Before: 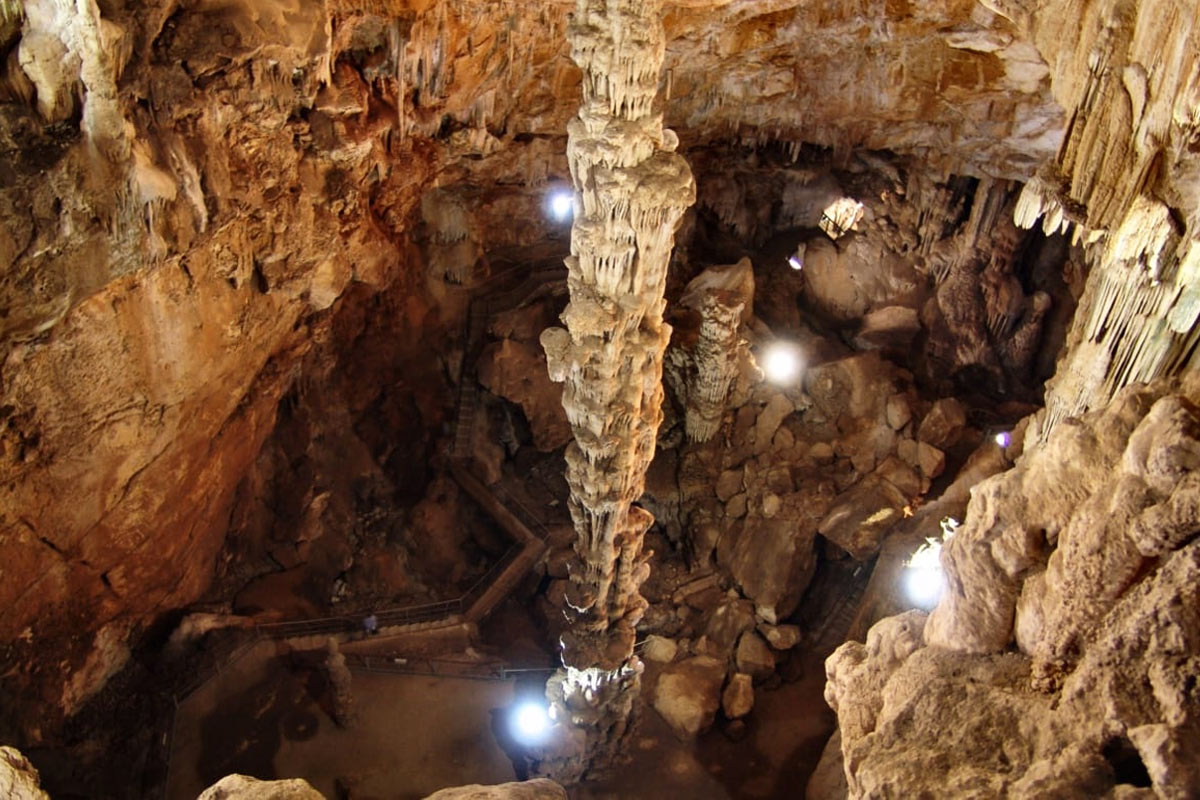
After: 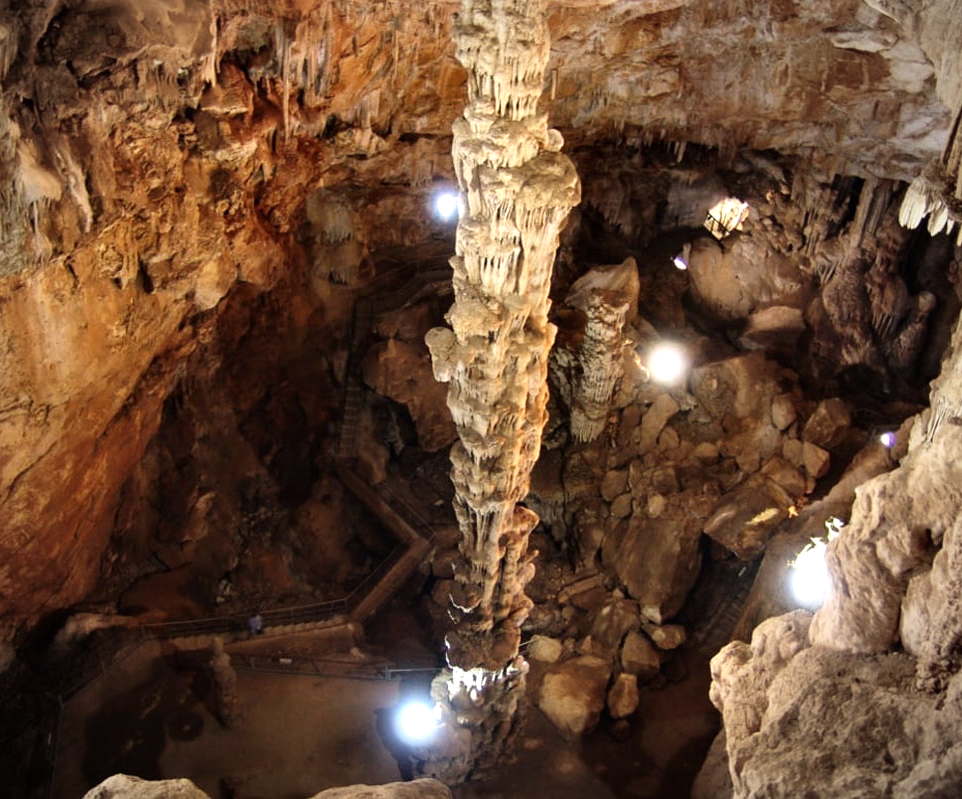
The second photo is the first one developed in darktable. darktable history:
crop and rotate: left 9.598%, right 10.197%
tone equalizer: -8 EV -0.409 EV, -7 EV -0.408 EV, -6 EV -0.323 EV, -5 EV -0.238 EV, -3 EV 0.194 EV, -2 EV 0.304 EV, -1 EV 0.403 EV, +0 EV 0.415 EV, mask exposure compensation -0.486 EV
vignetting: fall-off radius 68.8%, center (-0.117, -0.003), automatic ratio true, unbound false
exposure: exposure -0.021 EV, compensate exposure bias true, compensate highlight preservation false
